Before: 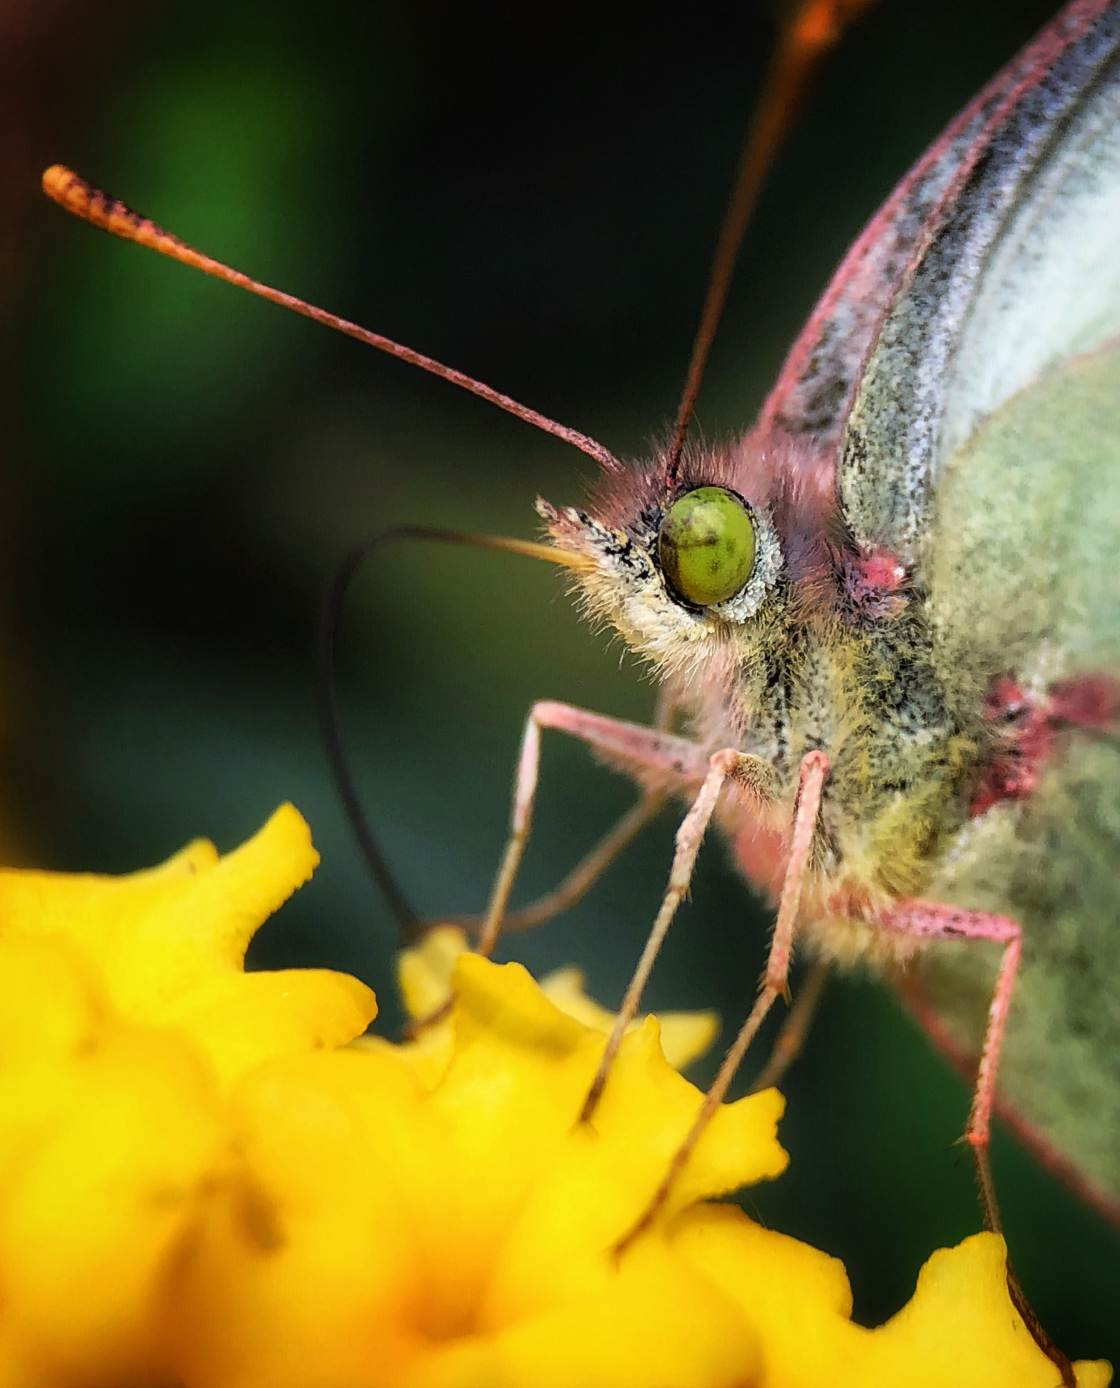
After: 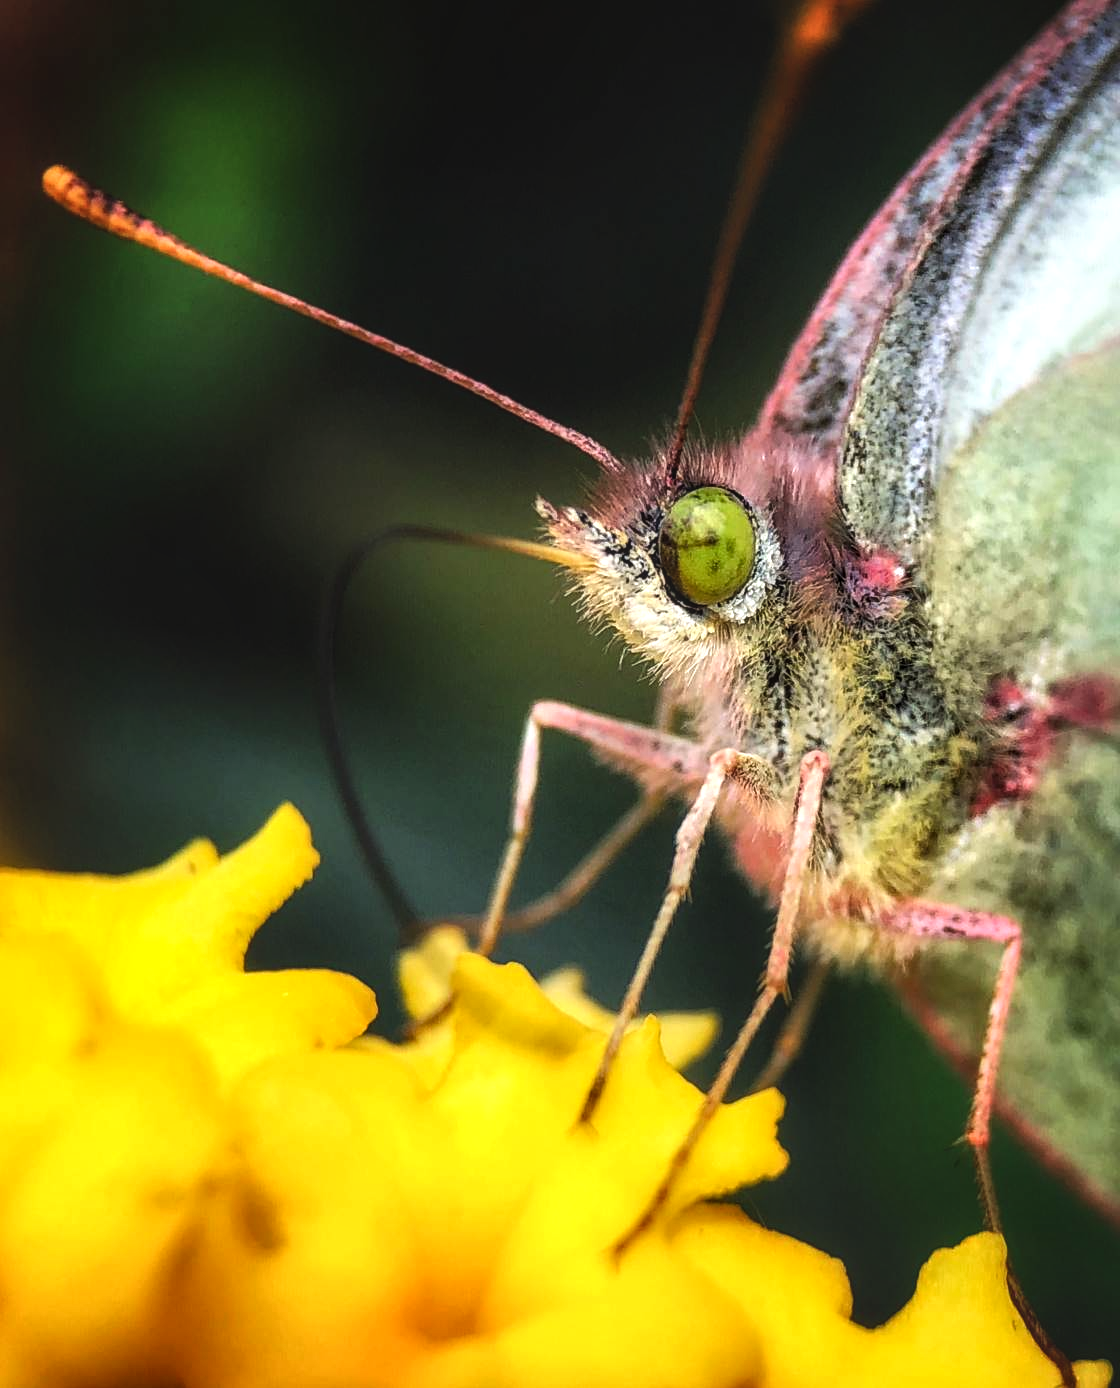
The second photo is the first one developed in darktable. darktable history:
color balance rgb: global offset › luminance 0.481%, global offset › hue 61.74°, perceptual saturation grading › global saturation 1.938%, perceptual saturation grading › highlights -1.083%, perceptual saturation grading › mid-tones 4.243%, perceptual saturation grading › shadows 7.32%
local contrast: on, module defaults
tone equalizer: -8 EV -0.44 EV, -7 EV -0.419 EV, -6 EV -0.342 EV, -5 EV -0.218 EV, -3 EV 0.209 EV, -2 EV 0.35 EV, -1 EV 0.37 EV, +0 EV 0.402 EV, edges refinement/feathering 500, mask exposure compensation -1.57 EV, preserve details no
